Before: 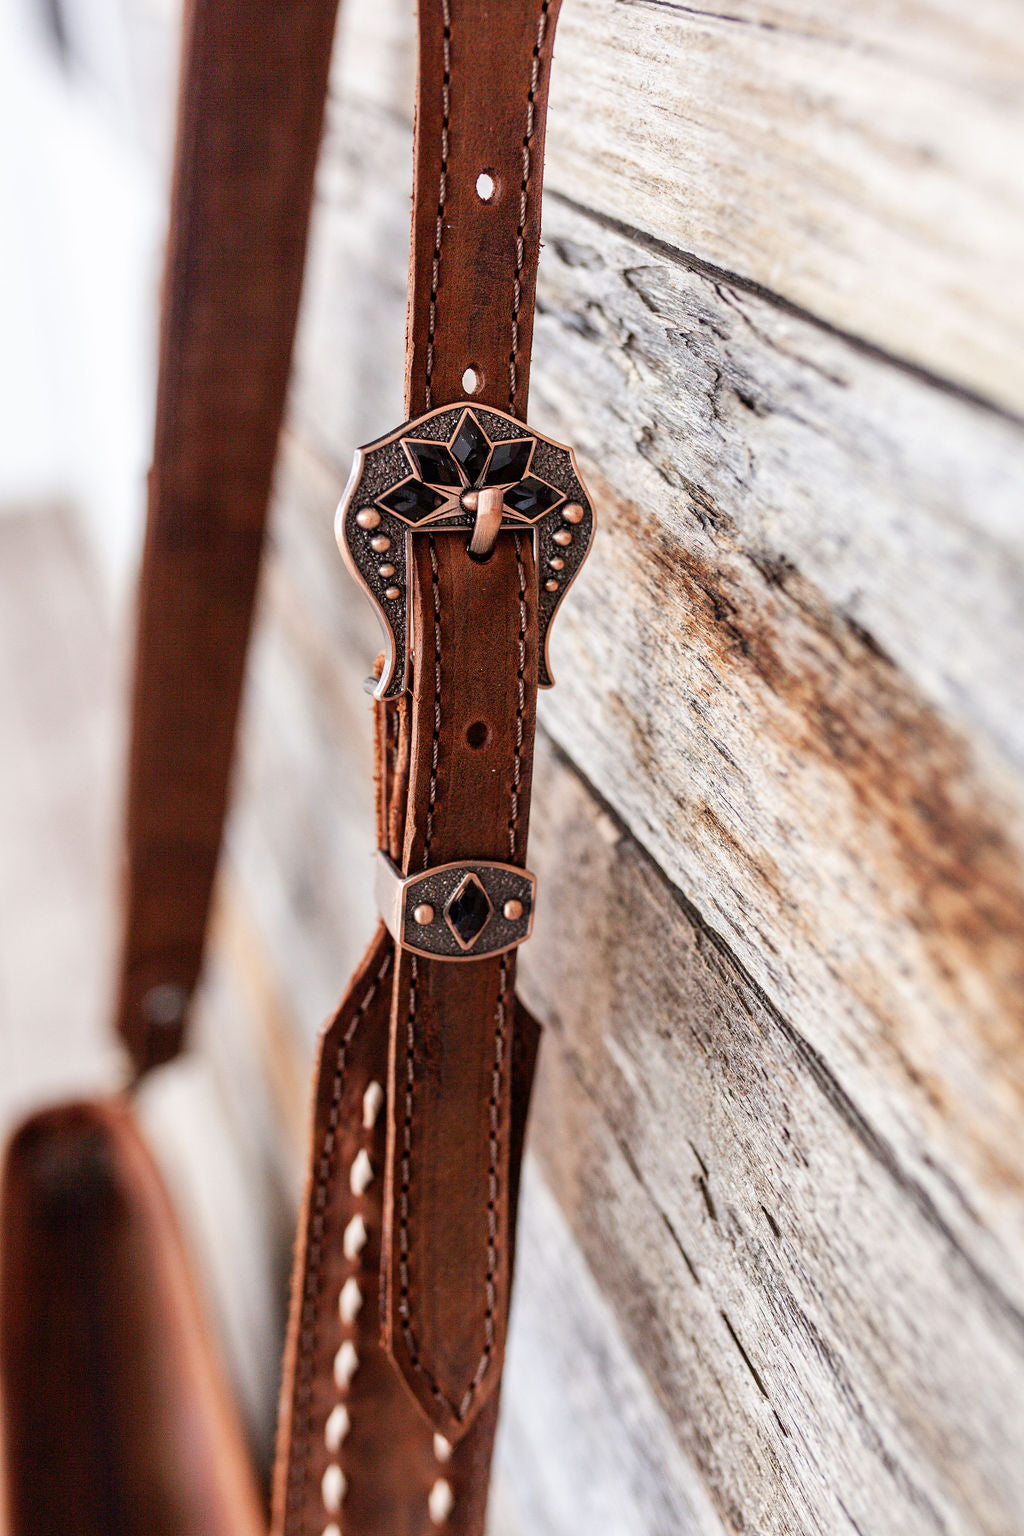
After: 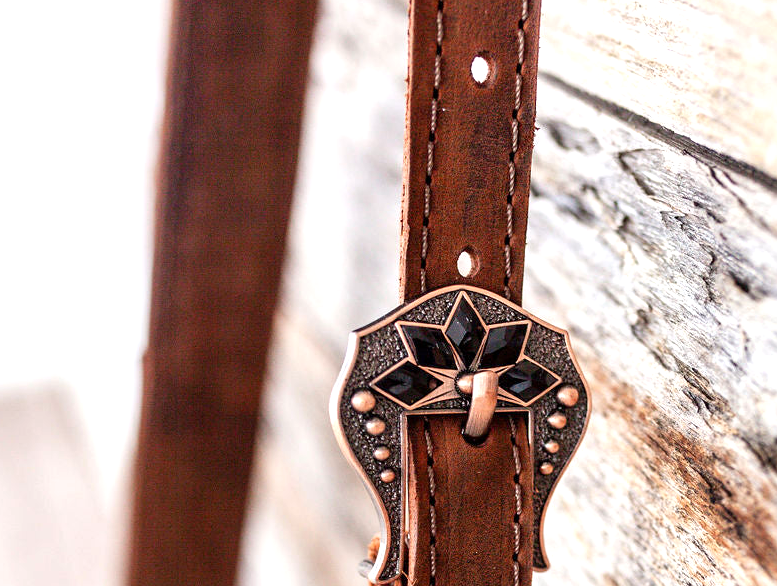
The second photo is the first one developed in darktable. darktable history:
crop: left 0.538%, top 7.641%, right 23.578%, bottom 54.15%
exposure: black level correction 0.001, exposure 0.499 EV, compensate highlight preservation false
